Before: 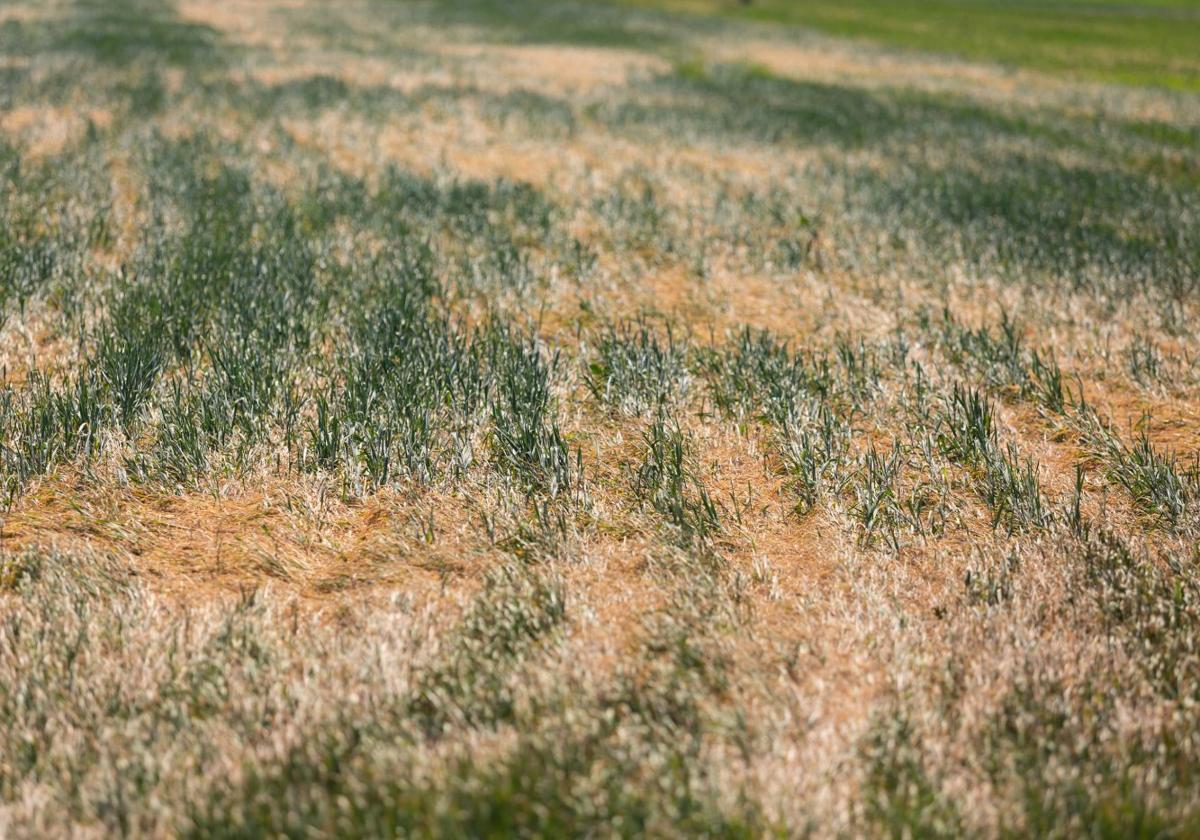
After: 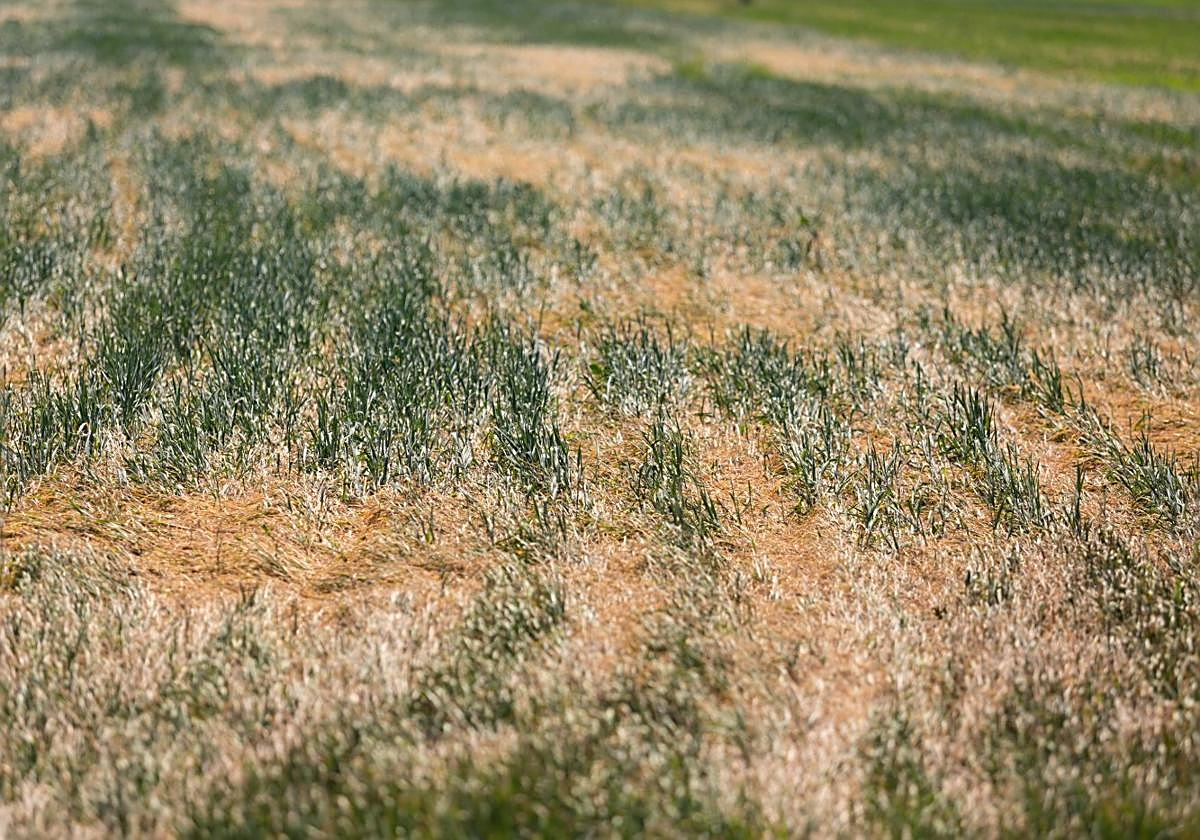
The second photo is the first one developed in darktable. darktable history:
sharpen: amount 0.736
